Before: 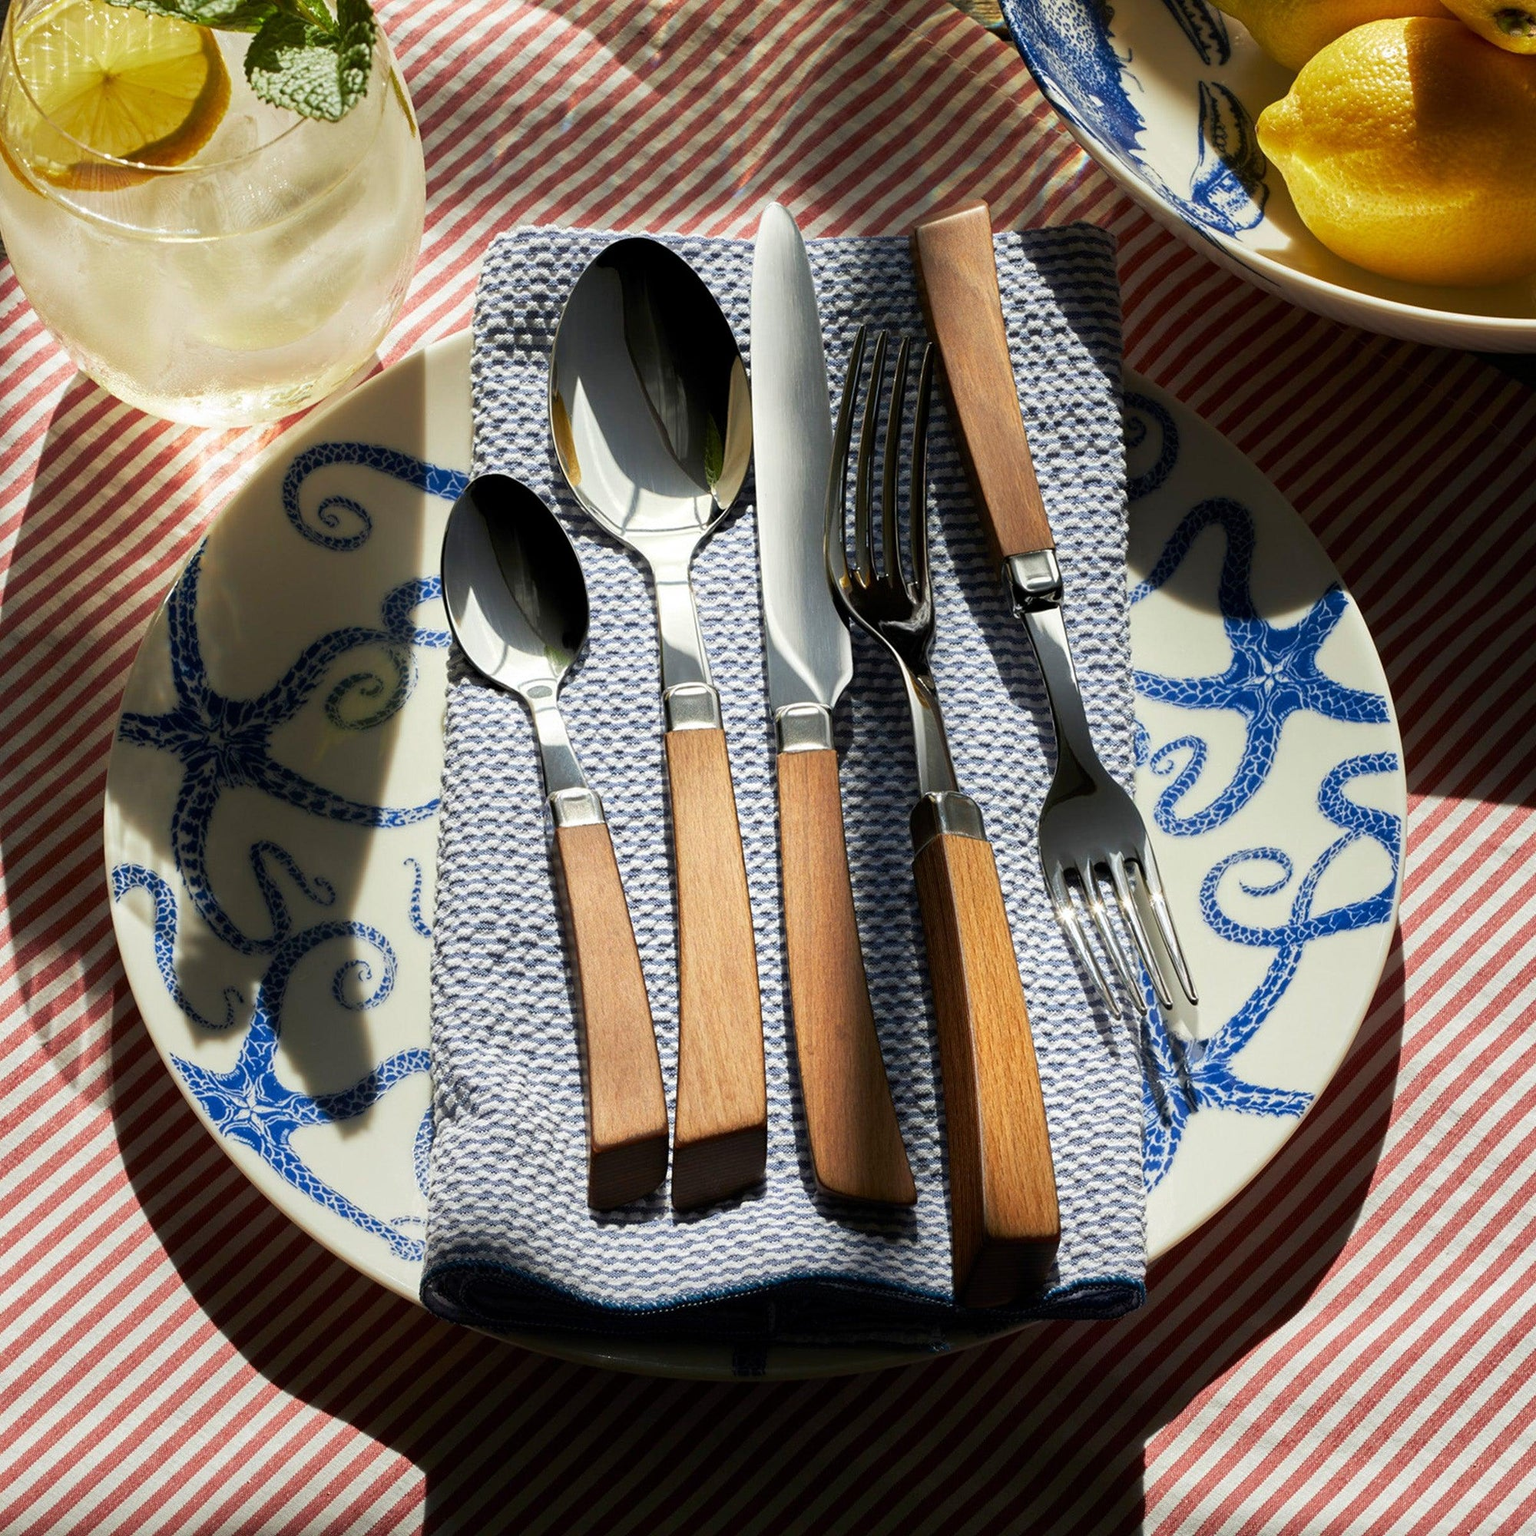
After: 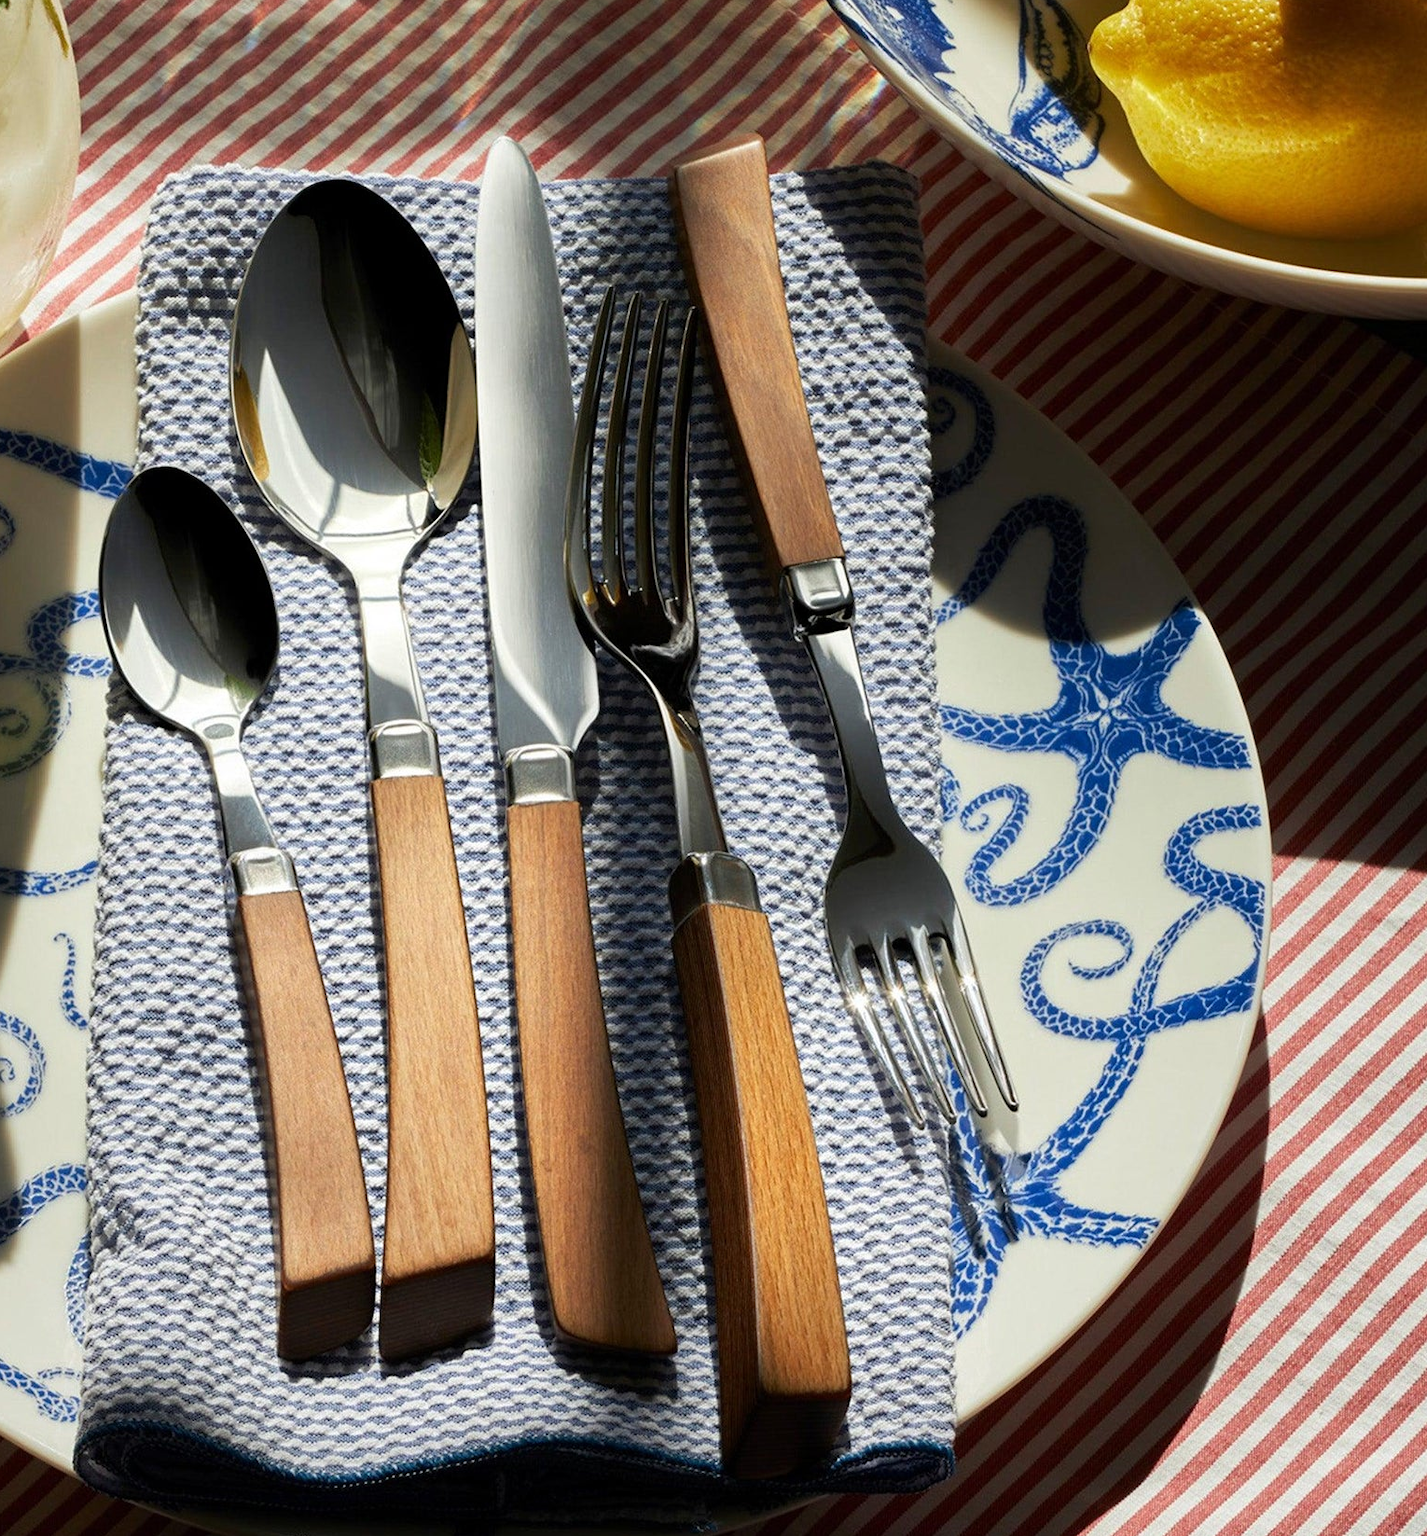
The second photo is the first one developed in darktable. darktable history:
crop: left 23.424%, top 5.88%, bottom 11.732%
